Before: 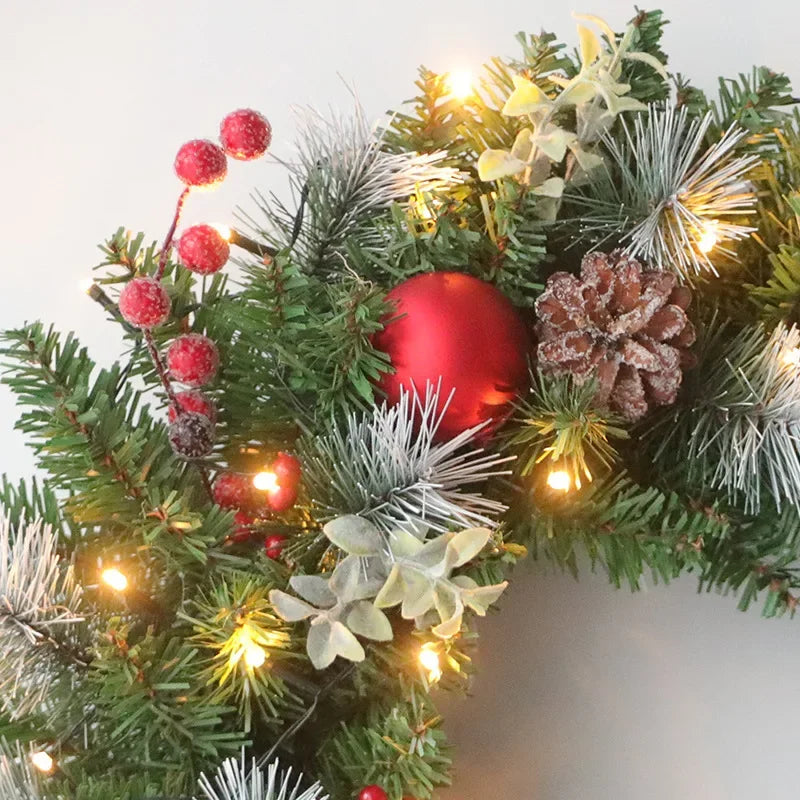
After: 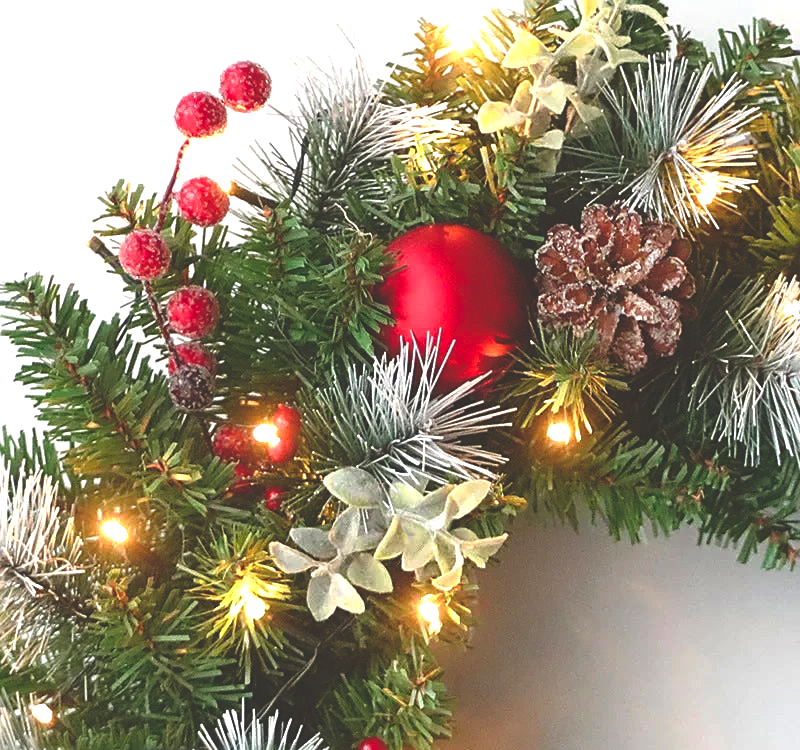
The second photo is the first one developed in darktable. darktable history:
color balance rgb: perceptual saturation grading › global saturation 25%, perceptual saturation grading › highlights -50%, perceptual saturation grading › shadows 30%, perceptual brilliance grading › global brilliance 12%, global vibrance 20%
rgb curve: curves: ch0 [(0, 0.186) (0.314, 0.284) (0.775, 0.708) (1, 1)], compensate middle gray true, preserve colors none
crop and rotate: top 6.25%
sharpen: on, module defaults
